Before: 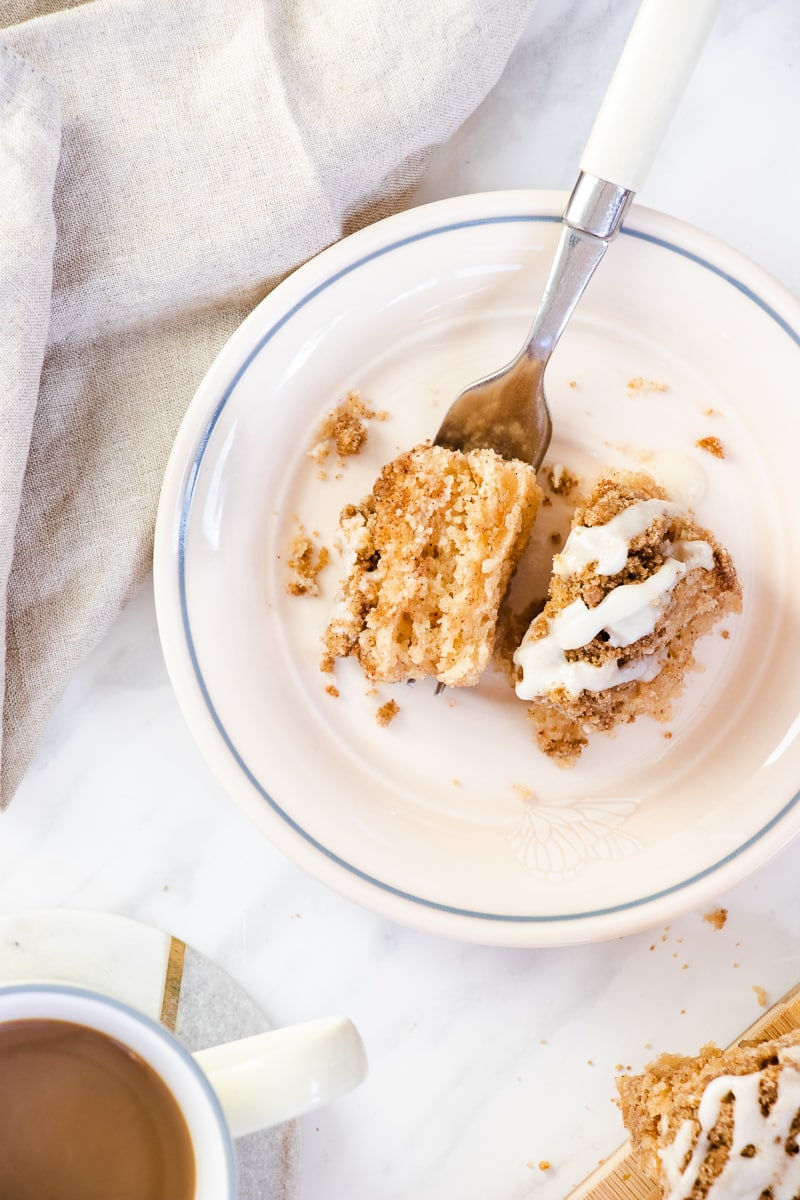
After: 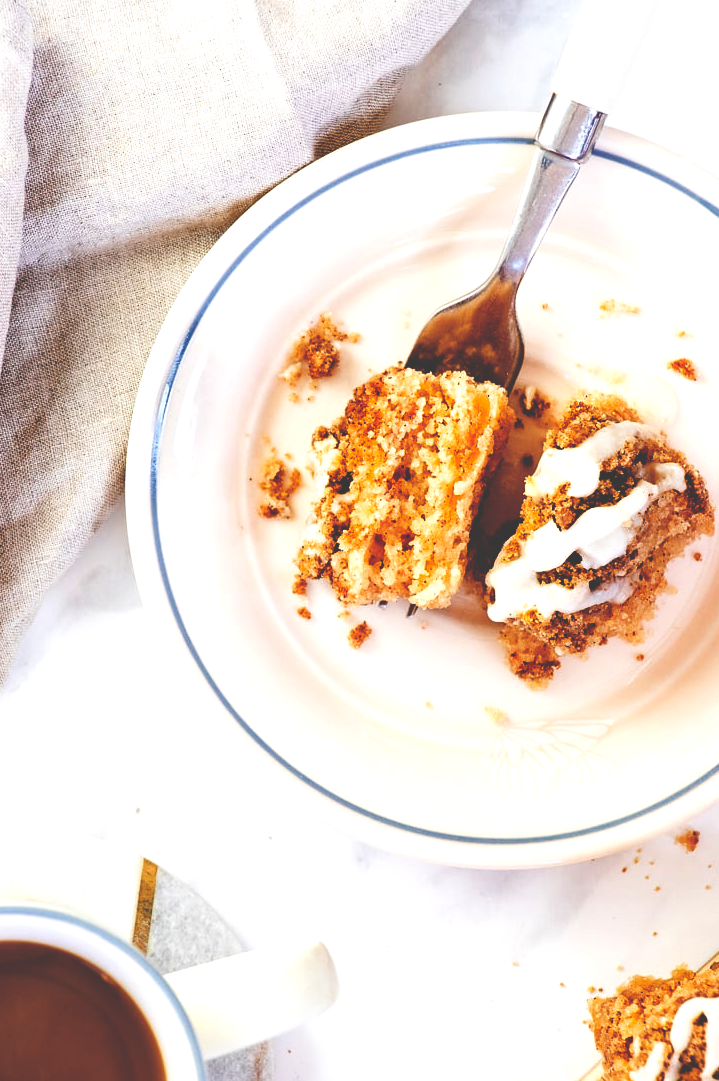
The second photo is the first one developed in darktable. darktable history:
crop: left 3.527%, top 6.509%, right 6.576%, bottom 3.342%
base curve: curves: ch0 [(0, 0.036) (0.083, 0.04) (0.804, 1)], preserve colors none
levels: mode automatic, levels [0.016, 0.492, 0.969]
